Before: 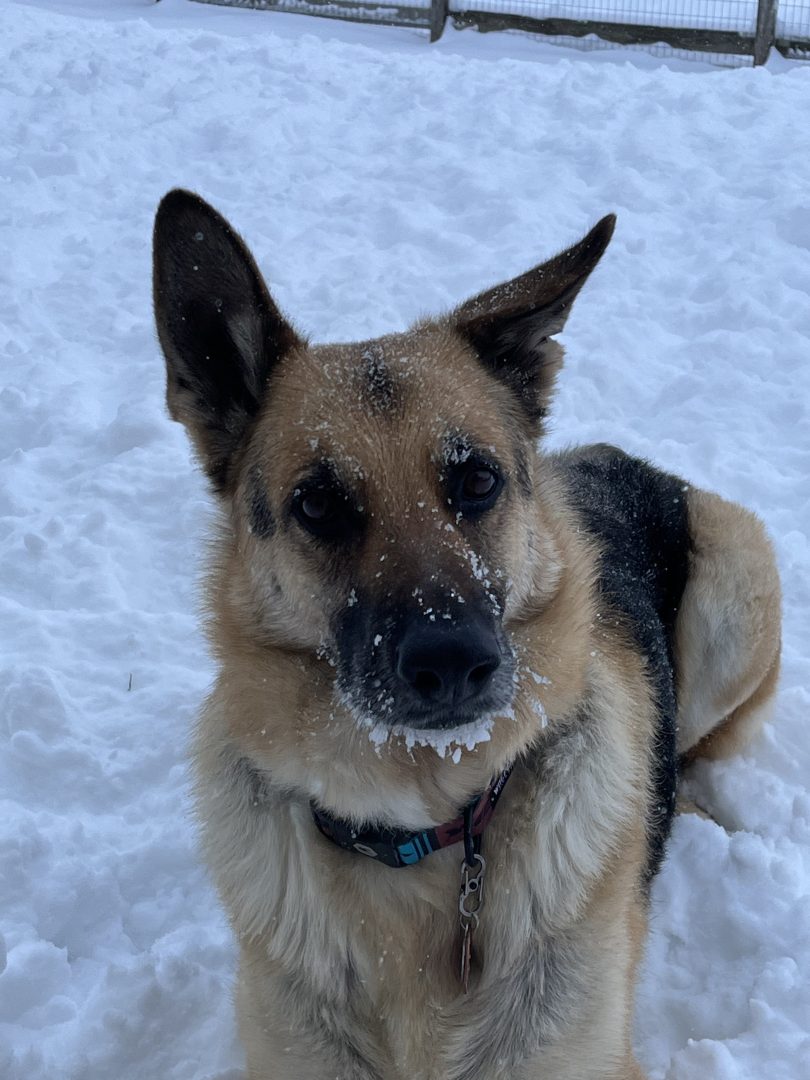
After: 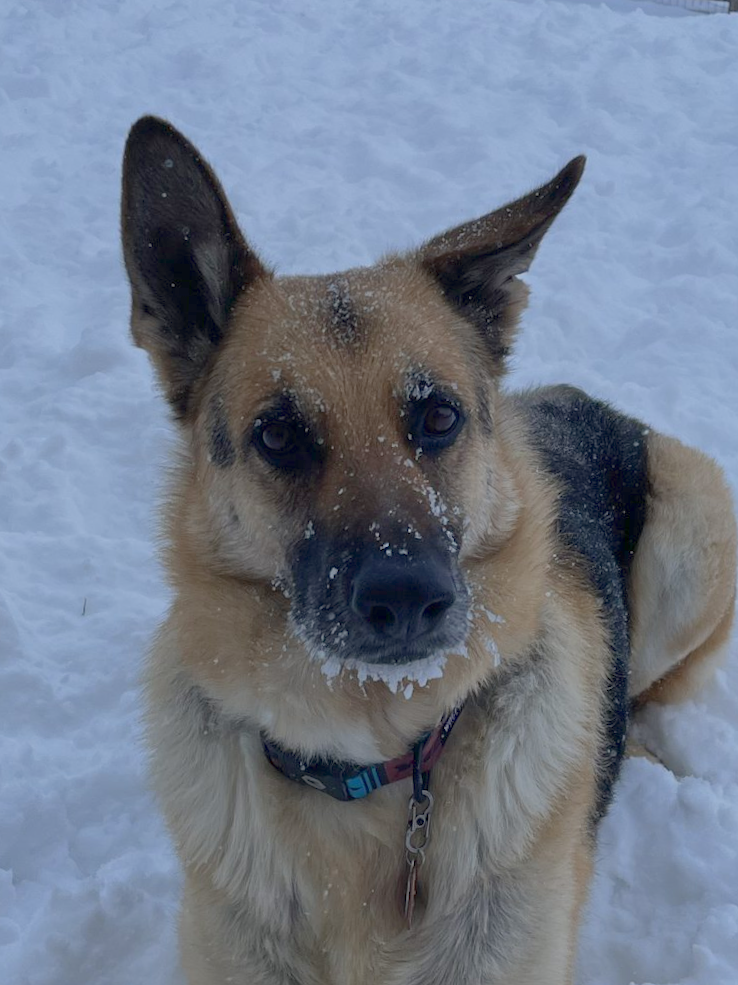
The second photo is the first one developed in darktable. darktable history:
color balance rgb: contrast -30%
crop and rotate: angle -1.96°, left 3.097%, top 4.154%, right 1.586%, bottom 0.529%
